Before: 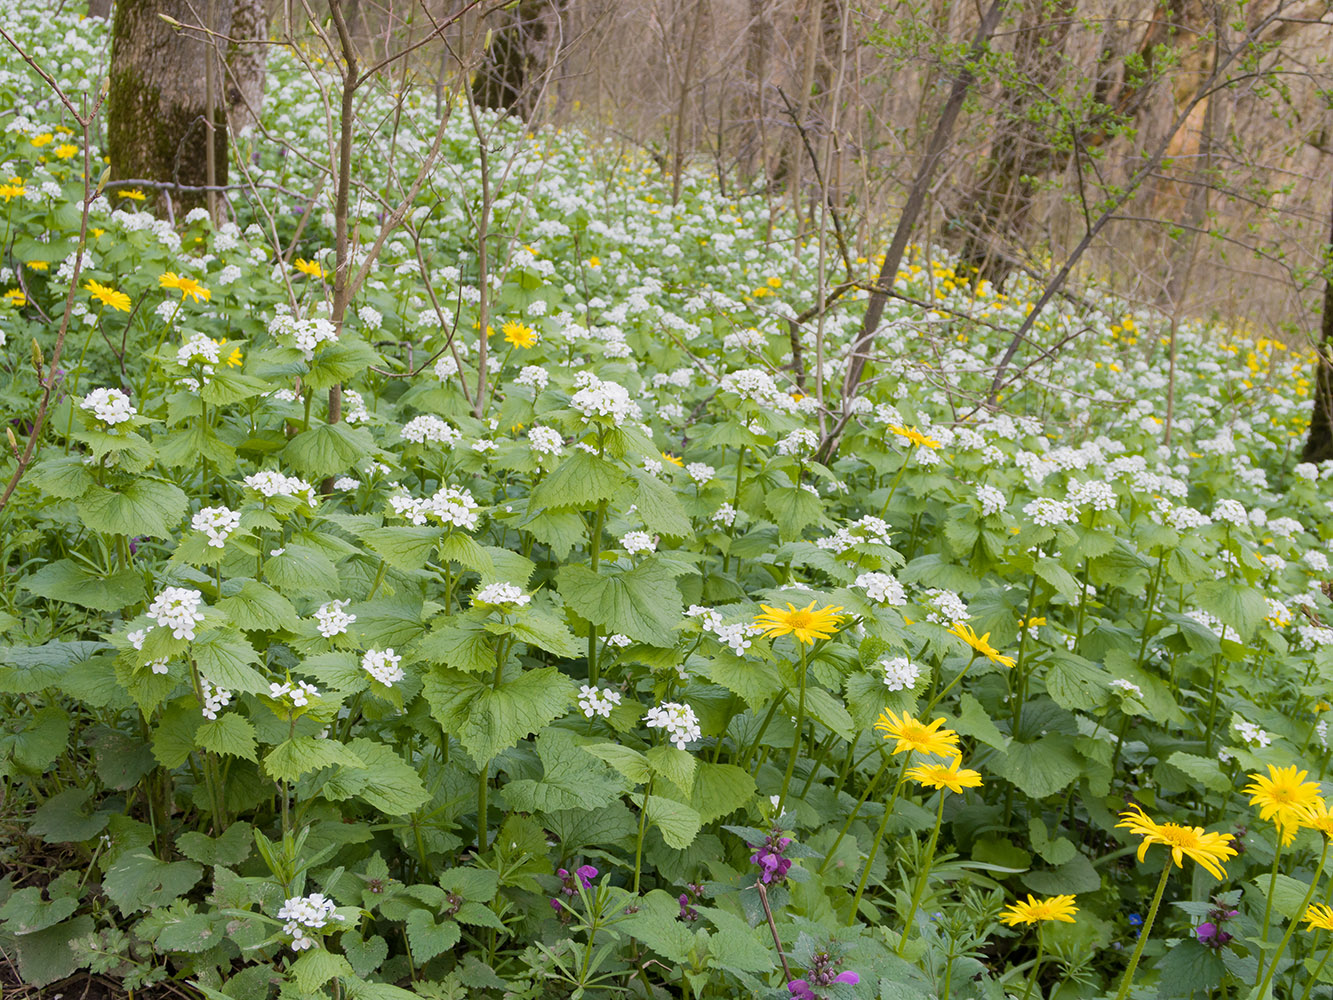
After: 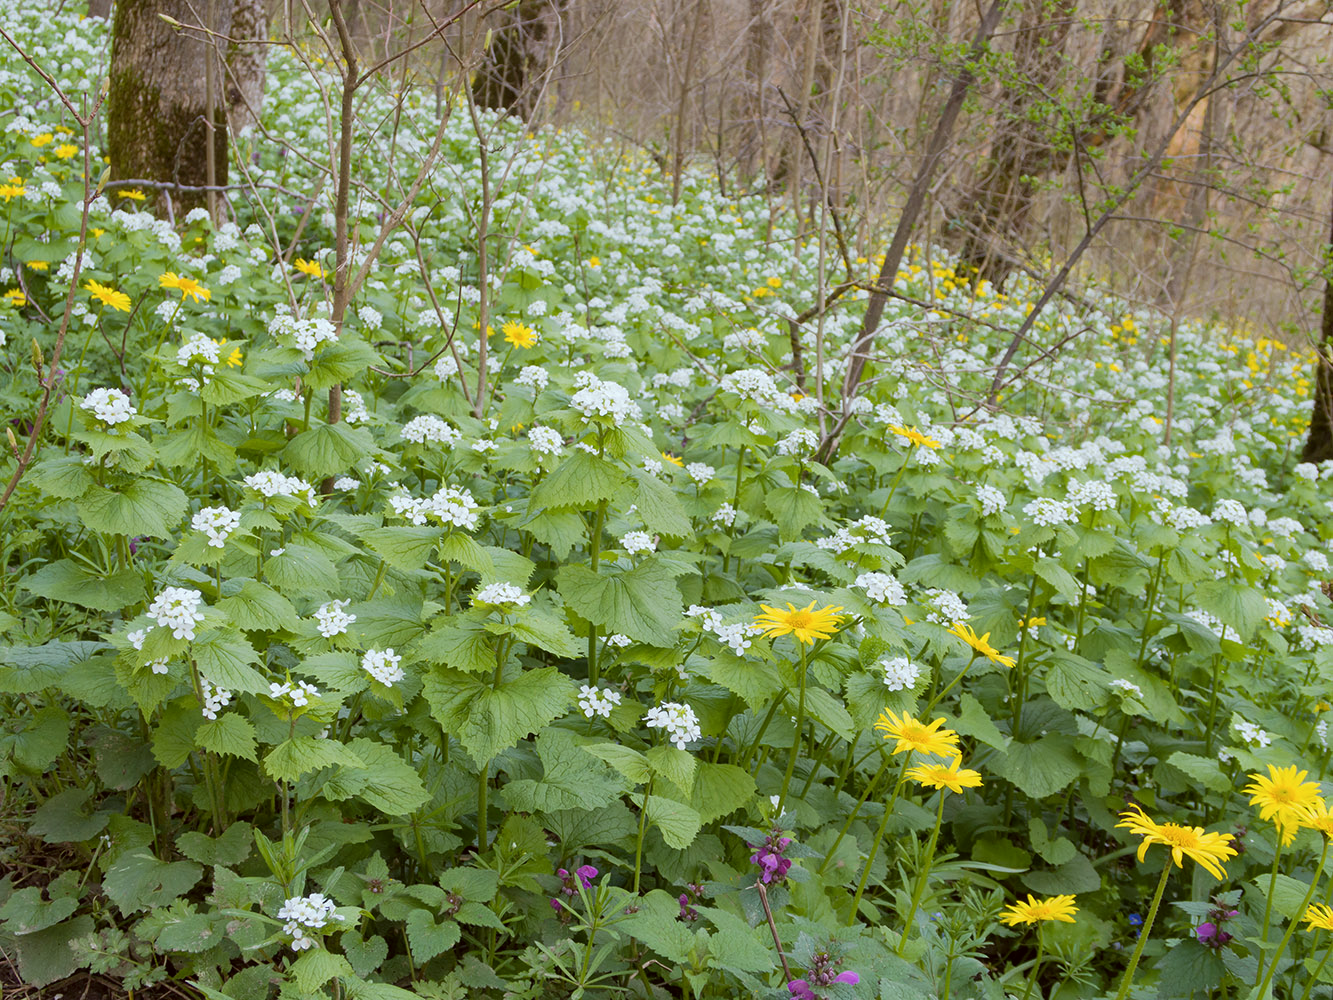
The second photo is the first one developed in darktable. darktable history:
color correction: highlights a* -4.98, highlights b* -3.76, shadows a* 3.83, shadows b* 4.08
sharpen: radius 2.883, amount 0.868, threshold 47.523
